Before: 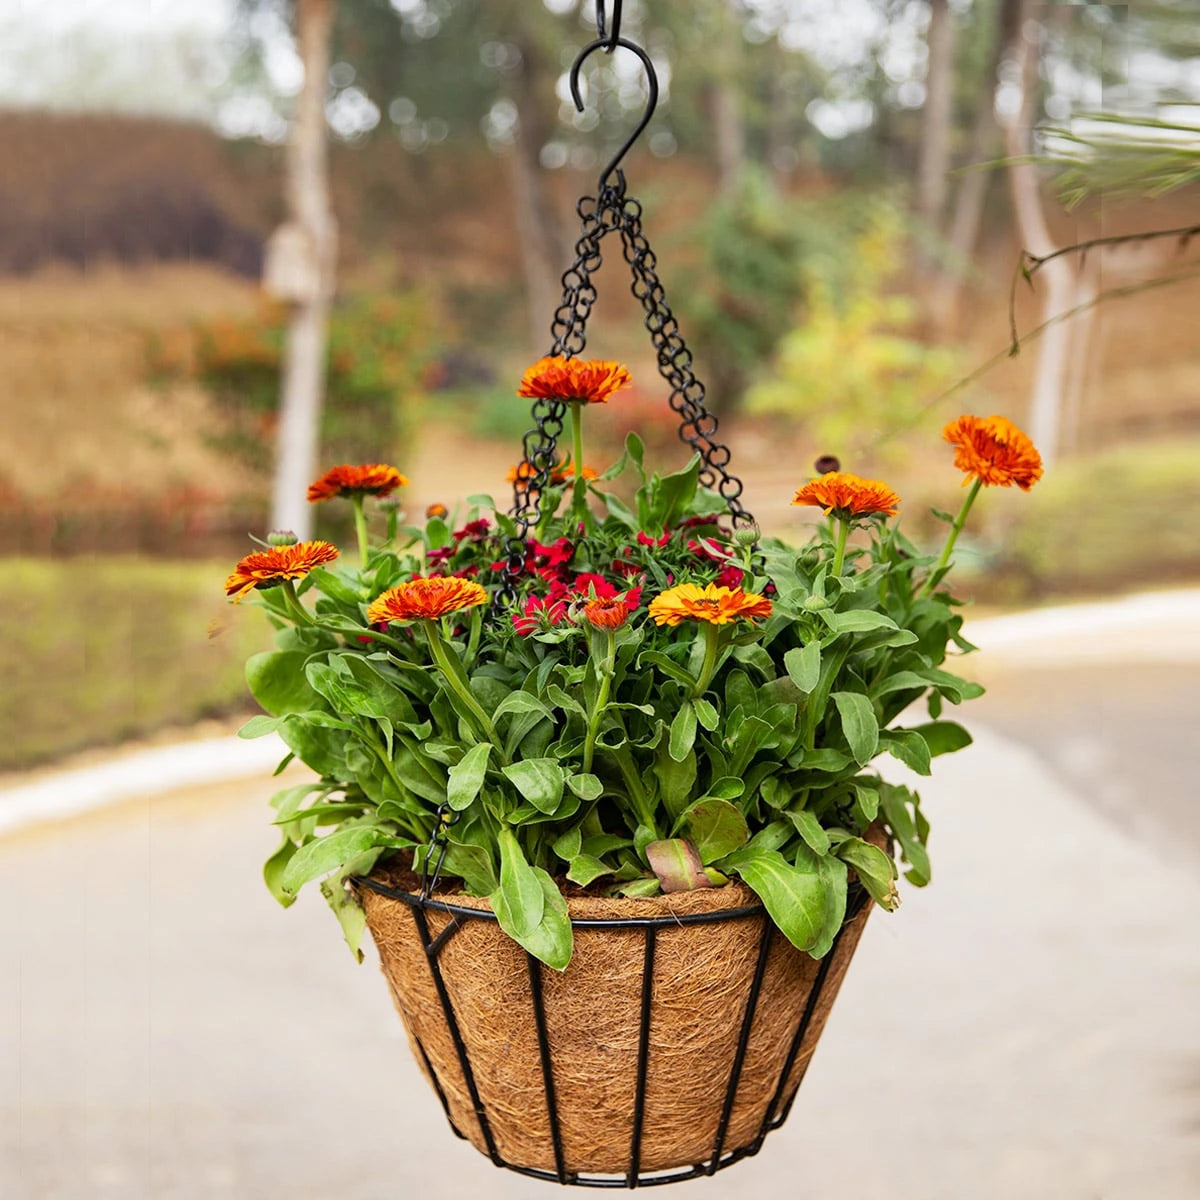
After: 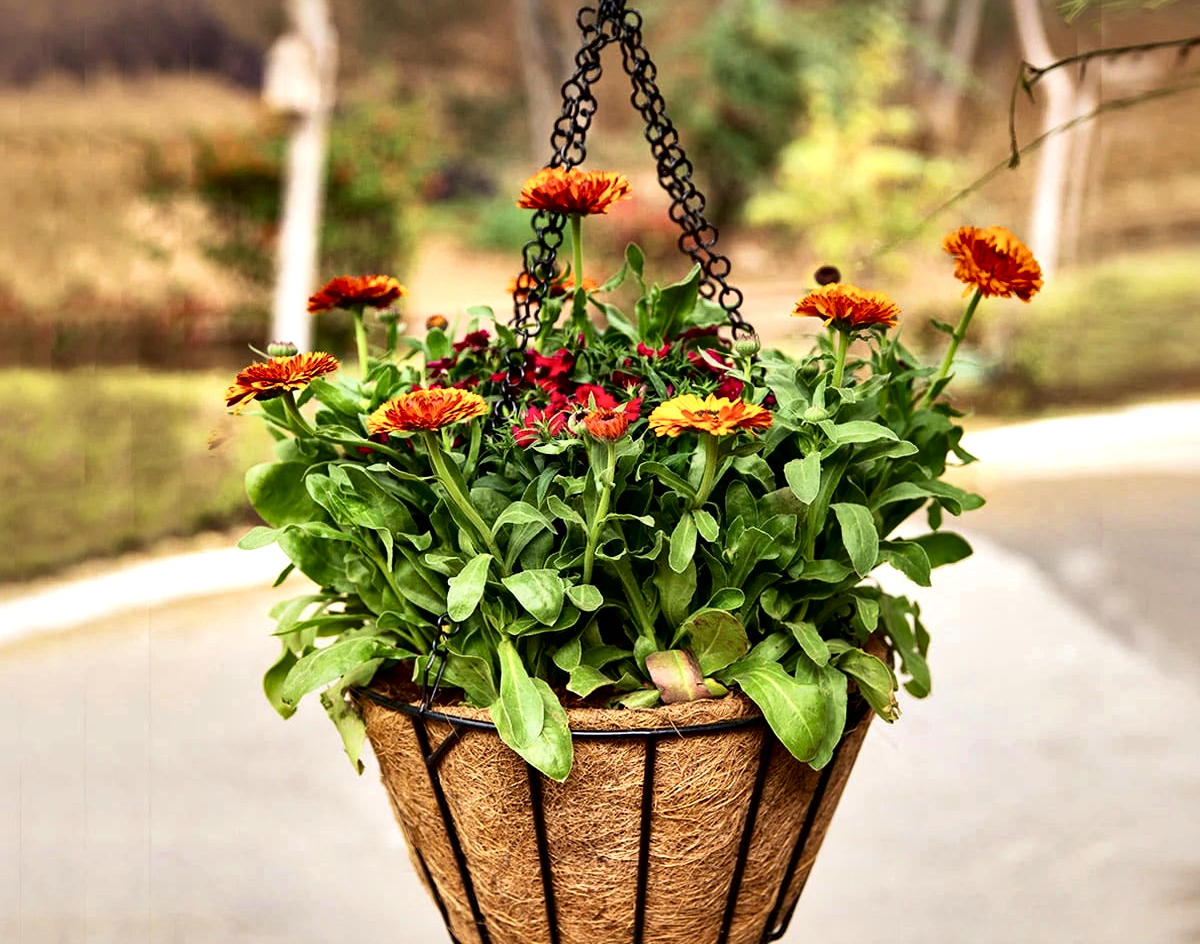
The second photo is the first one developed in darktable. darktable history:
crop and rotate: top 15.774%, bottom 5.506%
local contrast: mode bilateral grid, contrast 44, coarseness 69, detail 214%, midtone range 0.2
velvia: on, module defaults
